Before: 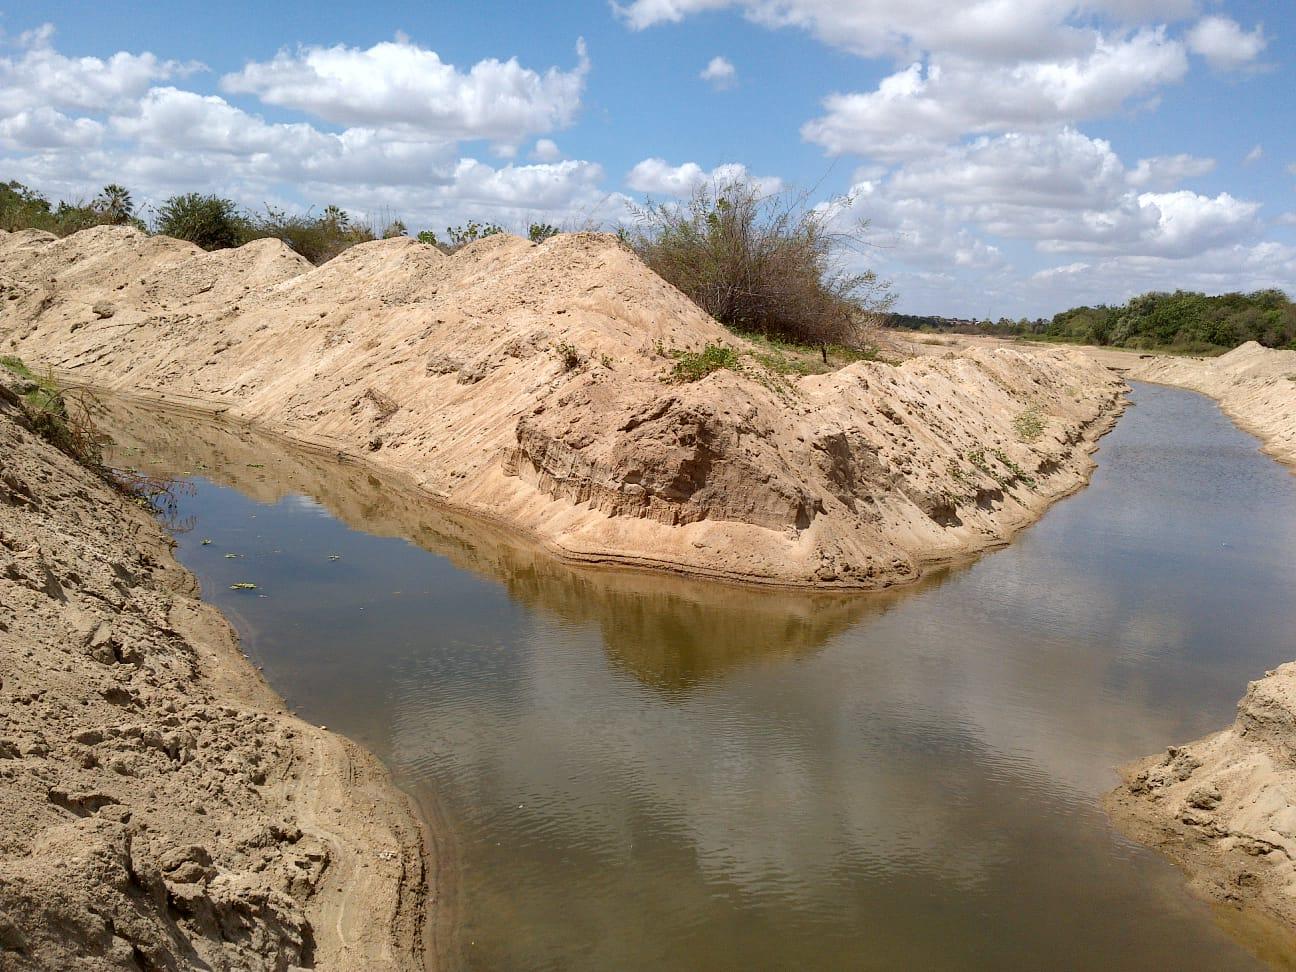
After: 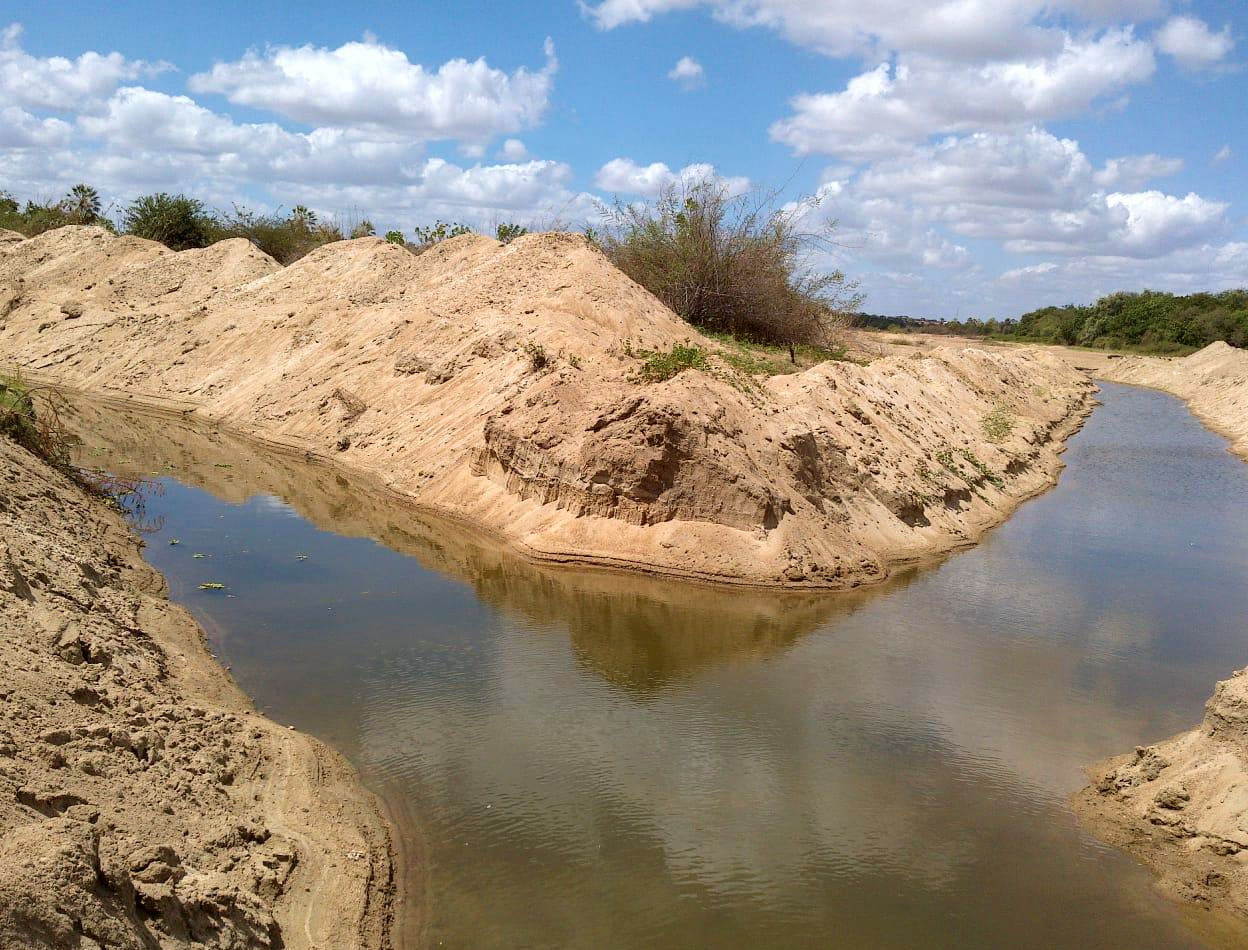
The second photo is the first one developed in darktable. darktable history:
crop and rotate: left 2.536%, right 1.107%, bottom 2.246%
velvia: on, module defaults
